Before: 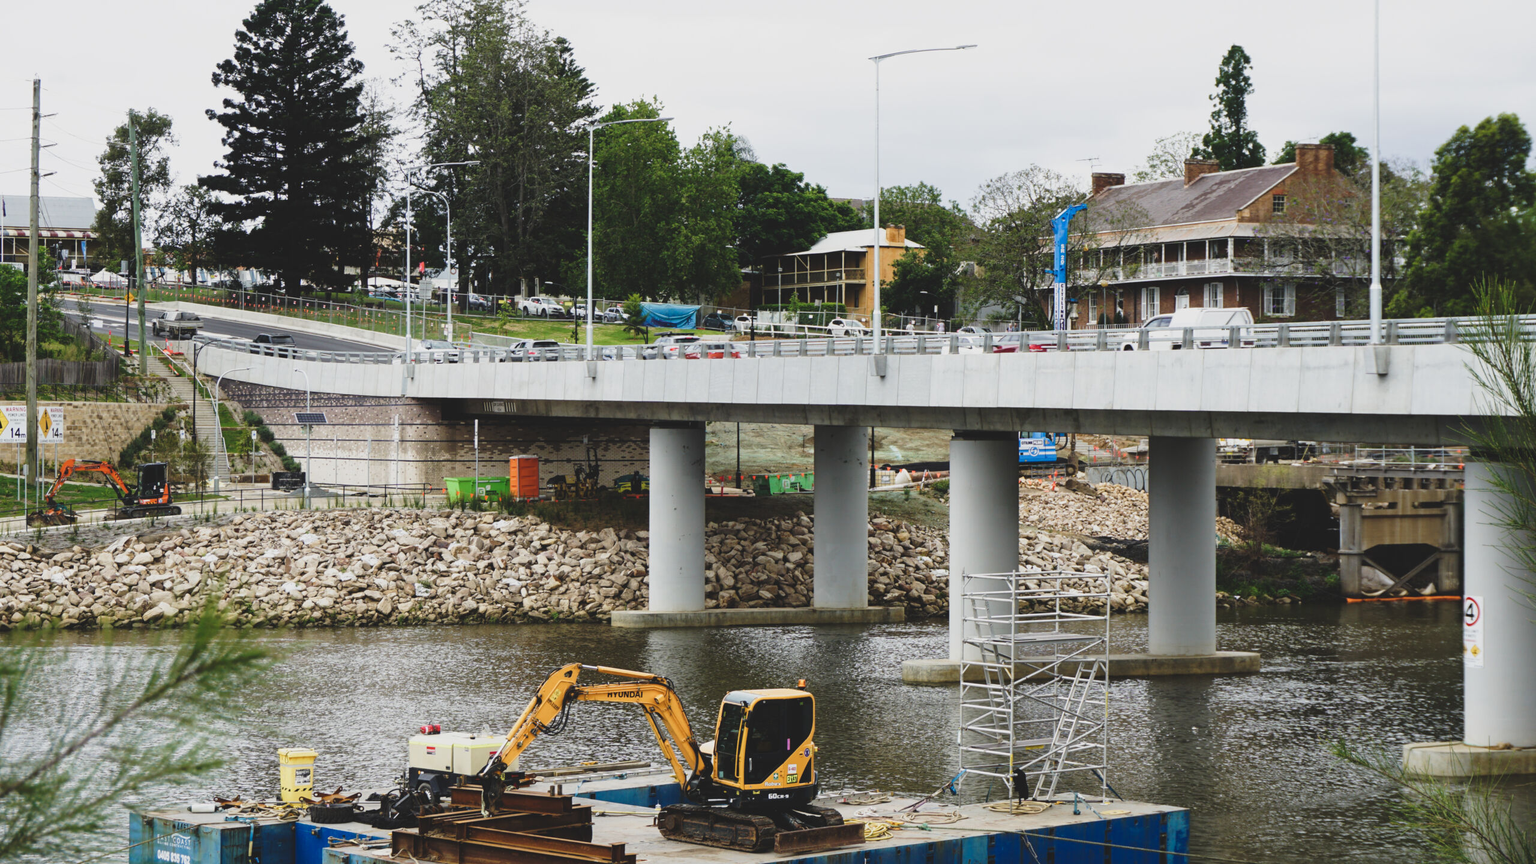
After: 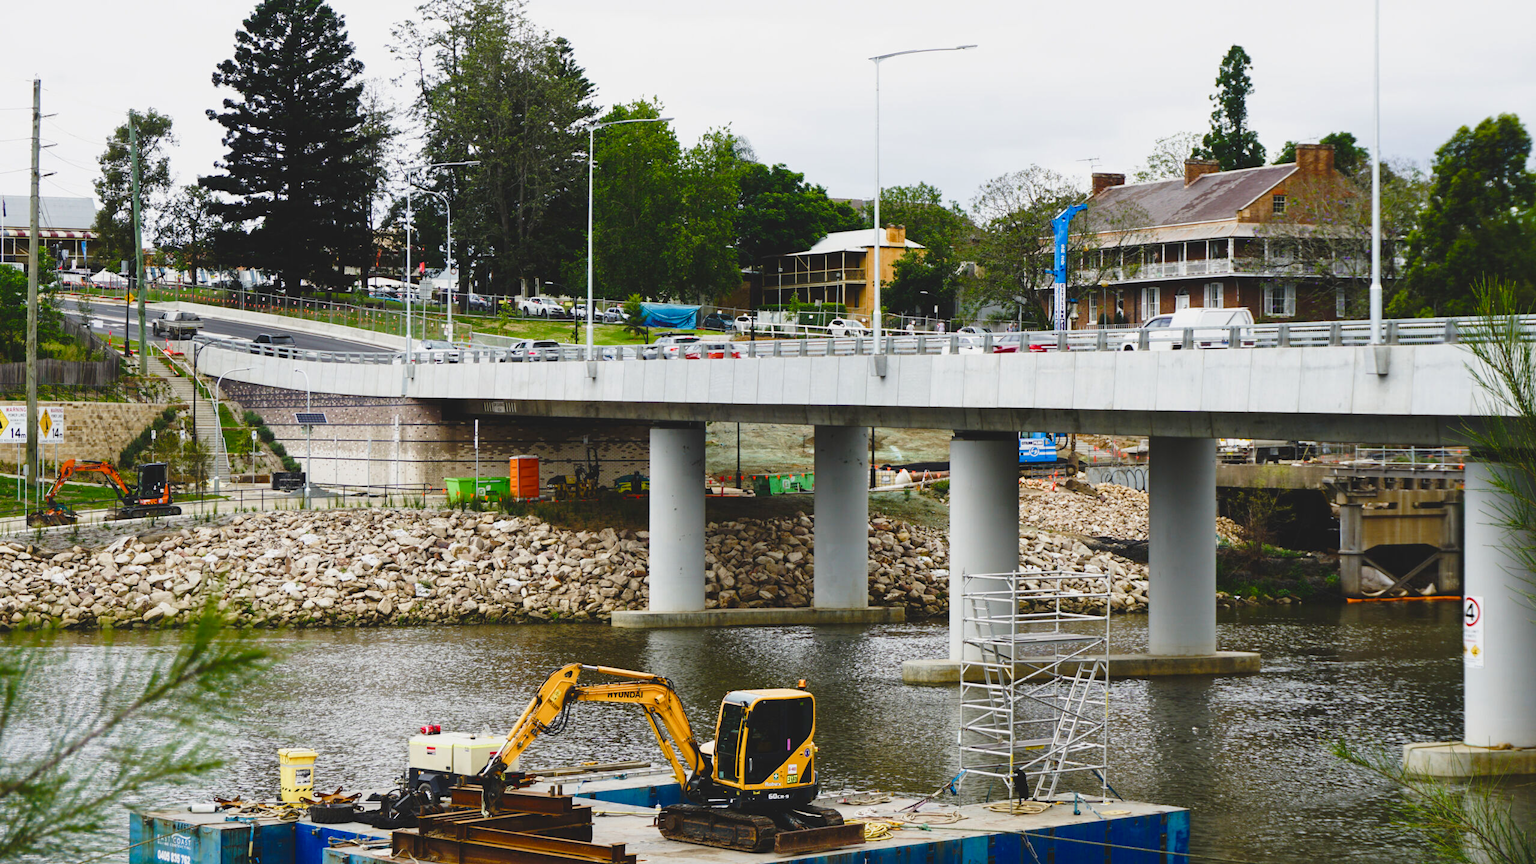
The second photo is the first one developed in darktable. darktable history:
color balance rgb: perceptual saturation grading › global saturation 20%, perceptual saturation grading › highlights -13.918%, perceptual saturation grading › shadows 49.494%, contrast 5.752%
